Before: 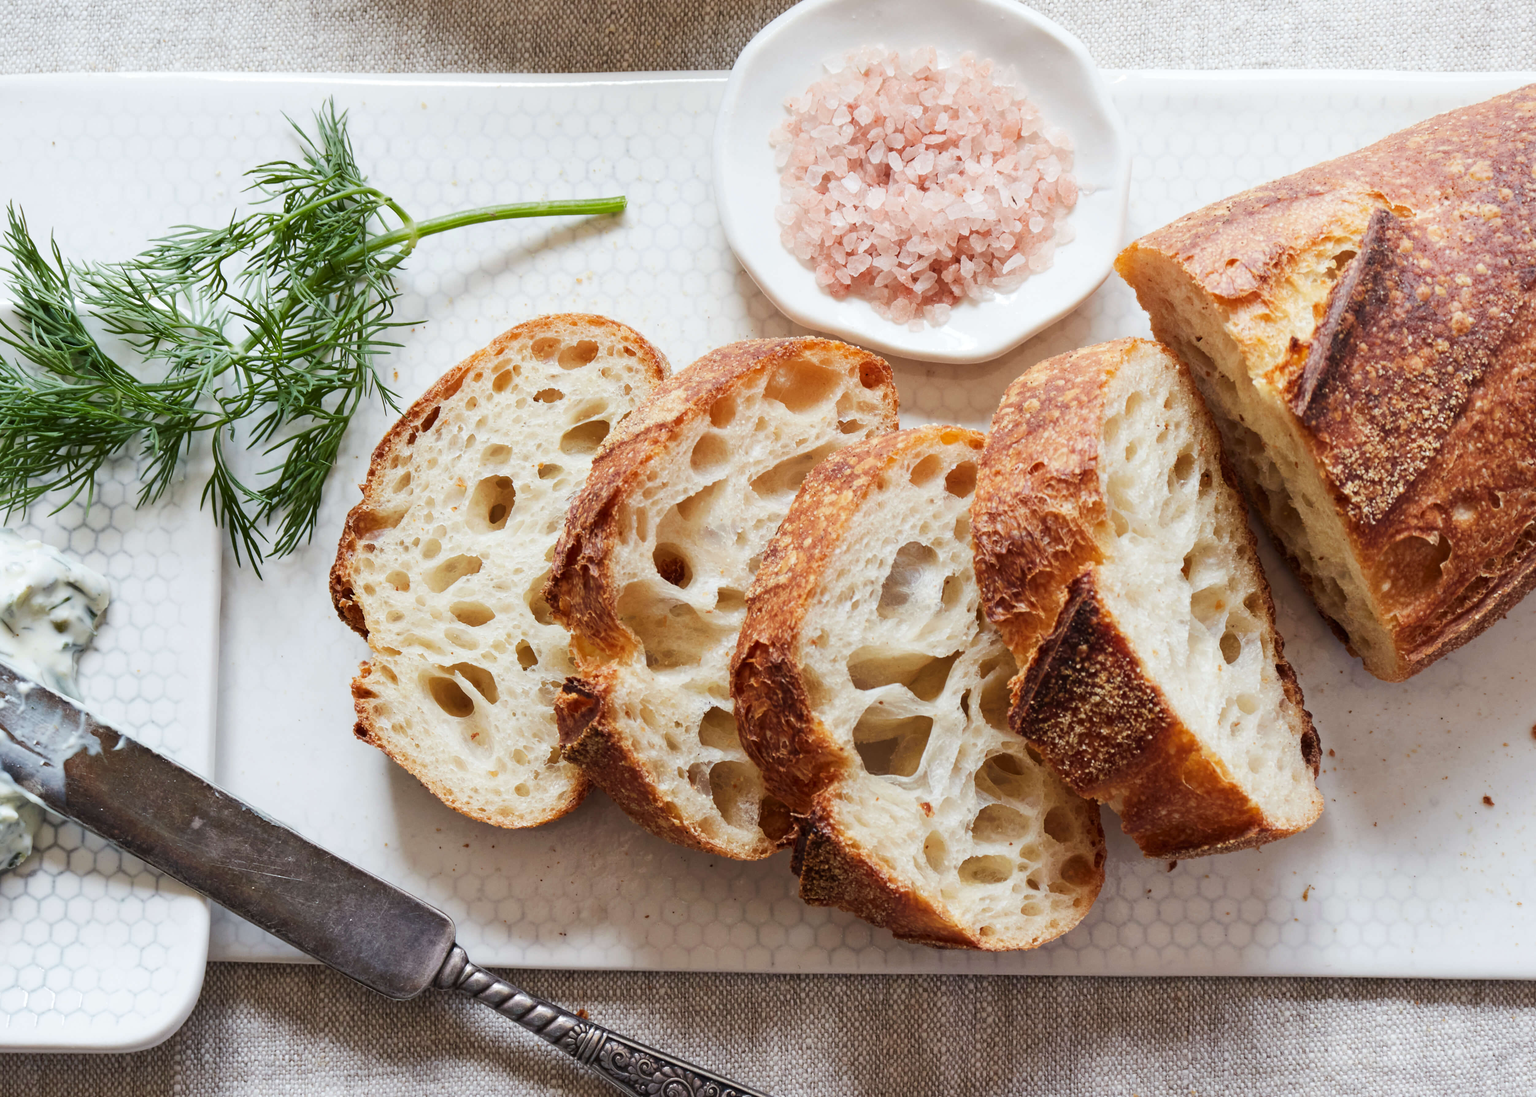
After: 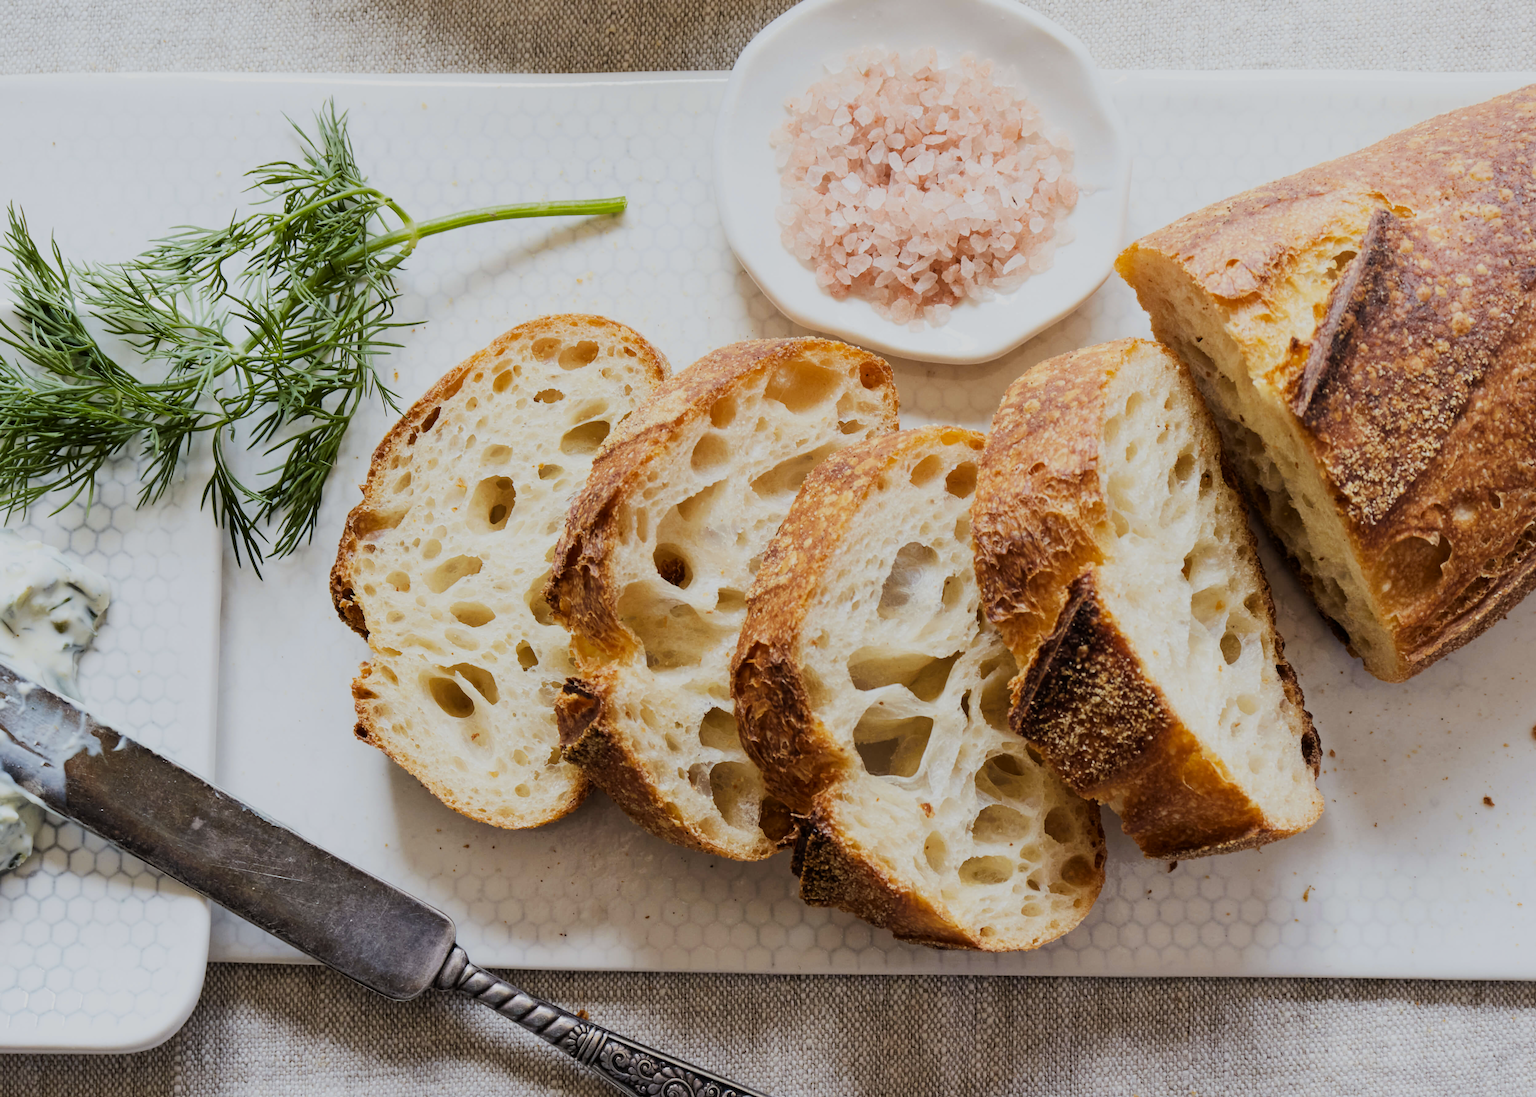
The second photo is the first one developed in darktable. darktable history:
filmic rgb: black relative exposure -7.65 EV, white relative exposure 4.56 EV, hardness 3.61, color science v6 (2022)
color contrast: green-magenta contrast 0.8, blue-yellow contrast 1.1, unbound 0
